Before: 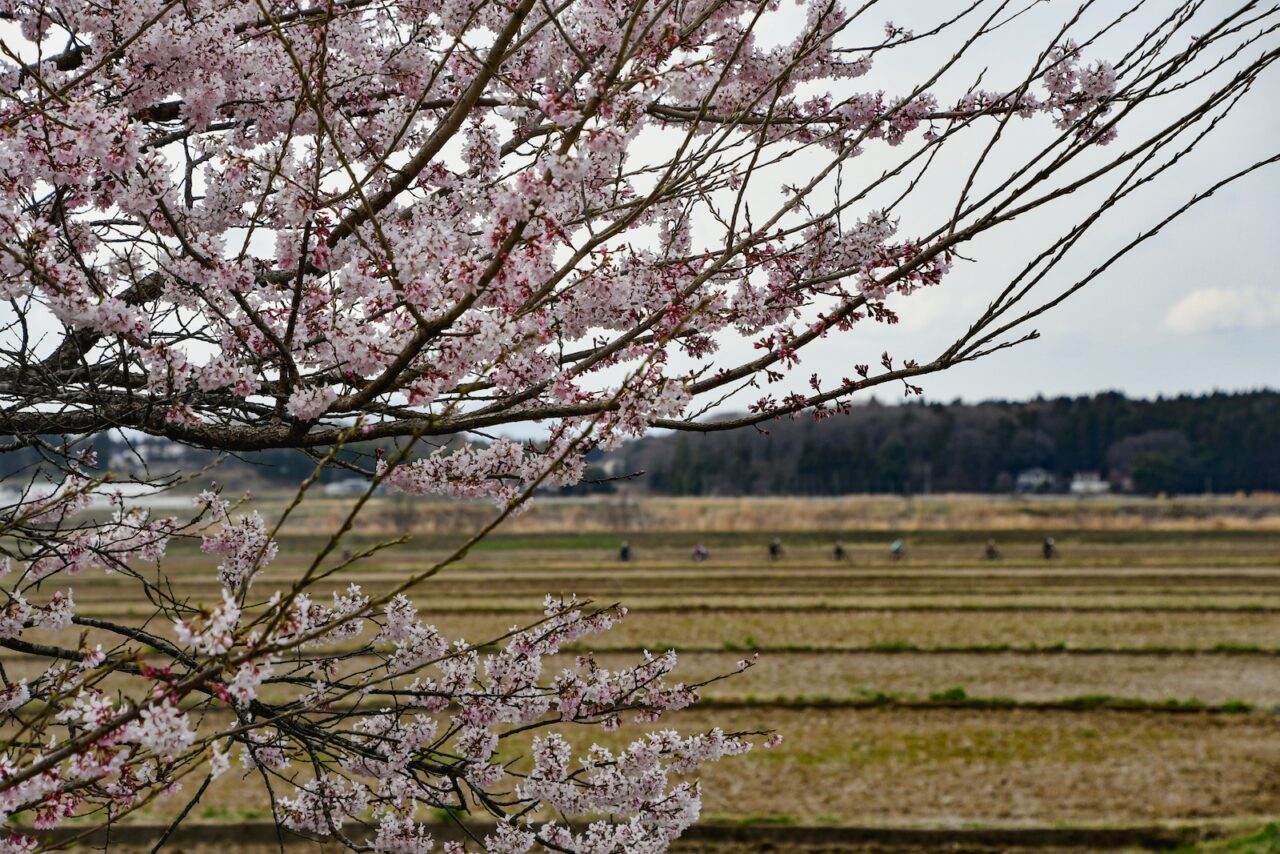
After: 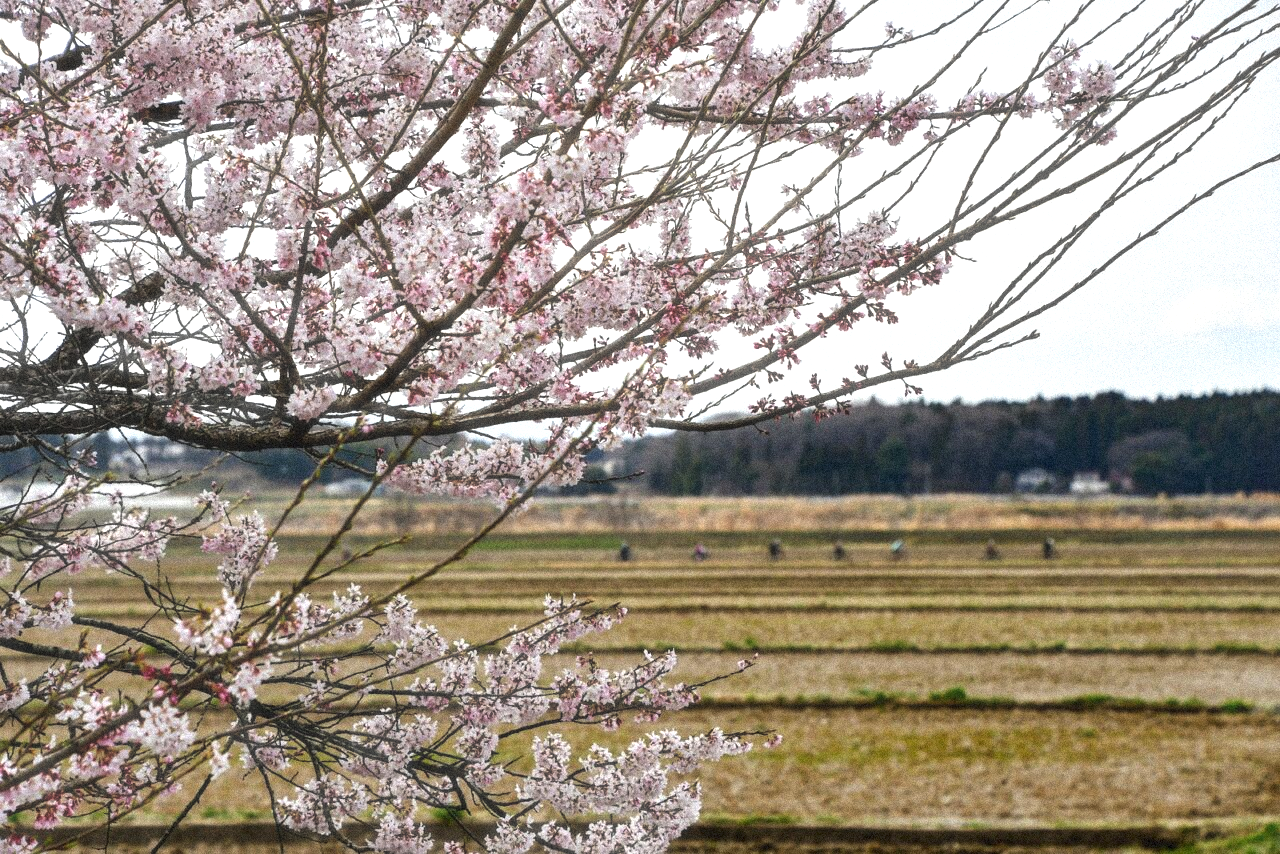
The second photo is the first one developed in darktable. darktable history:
exposure: black level correction 0, exposure 0.7 EV, compensate exposure bias true, compensate highlight preservation false
grain: coarseness 9.38 ISO, strength 34.99%, mid-tones bias 0%
haze removal: strength -0.1, adaptive false
tone equalizer: on, module defaults
